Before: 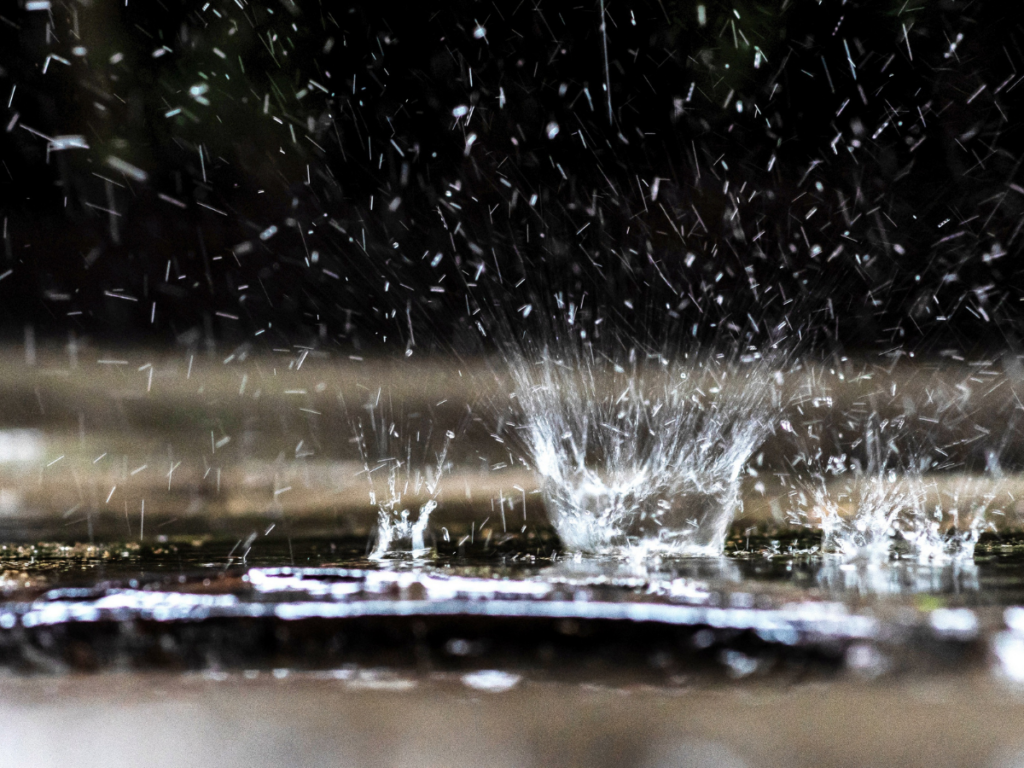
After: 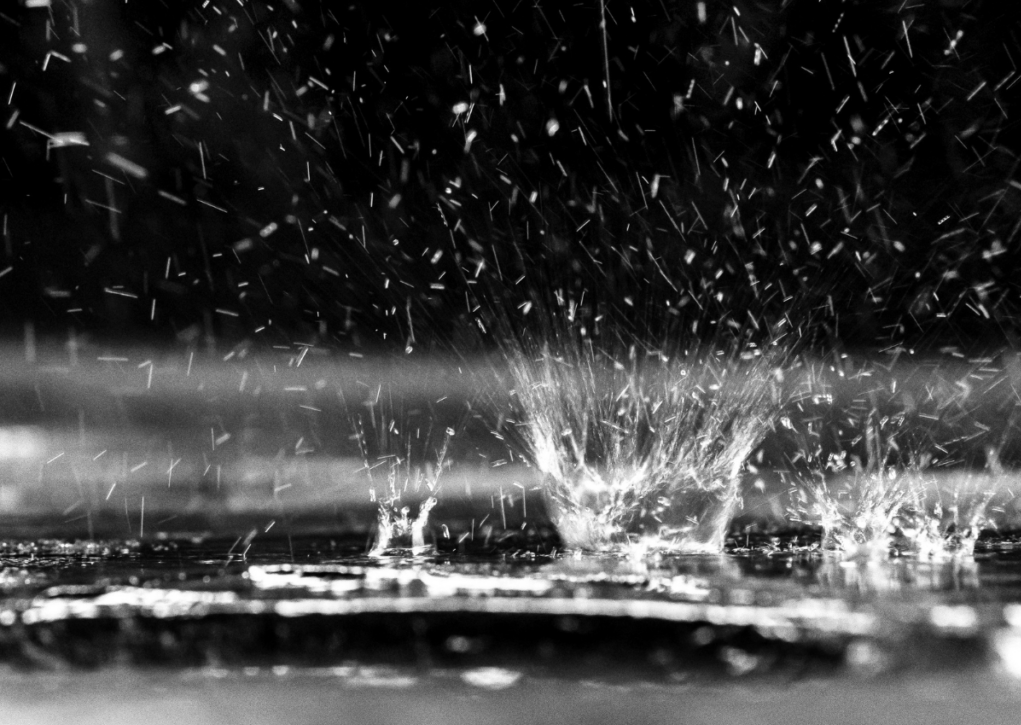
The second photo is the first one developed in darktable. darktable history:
monochrome: on, module defaults
contrast brightness saturation: contrast 0.01, saturation -0.05
crop: top 0.448%, right 0.264%, bottom 5.045%
color balance rgb: perceptual saturation grading › global saturation 30%, global vibrance 10%
